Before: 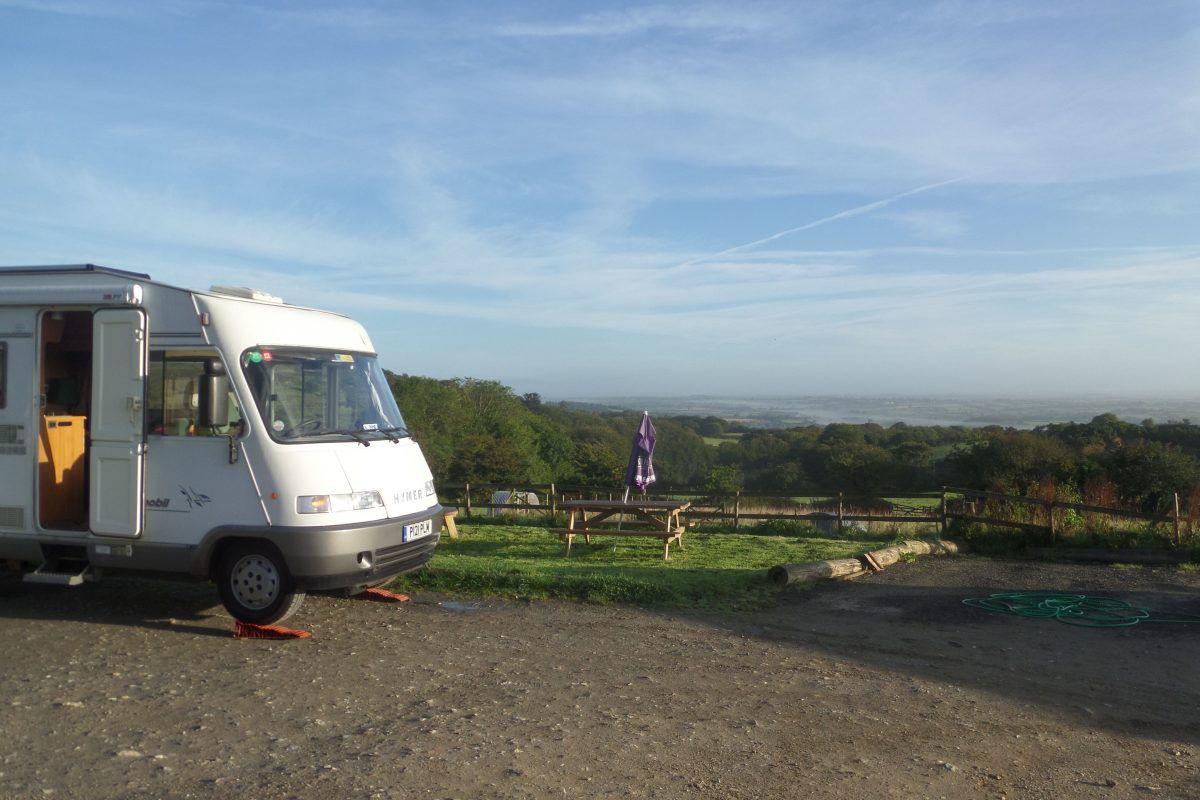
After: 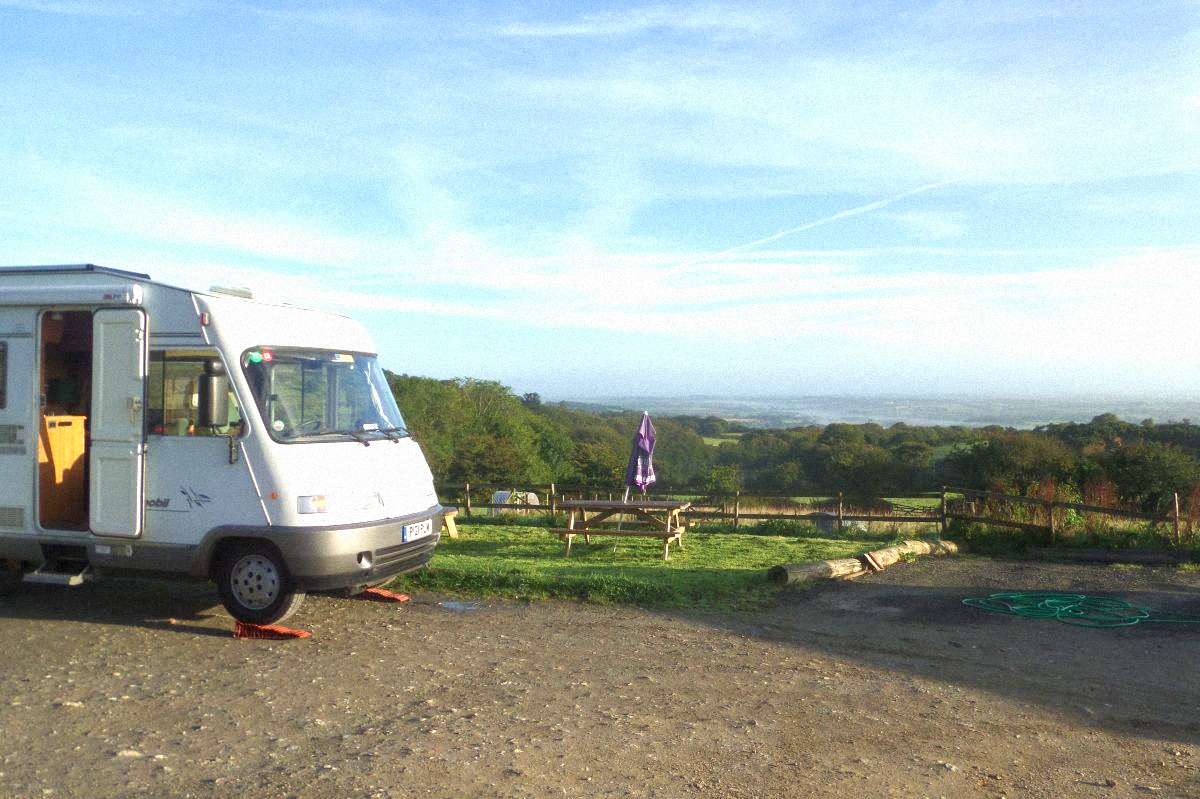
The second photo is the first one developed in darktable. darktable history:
velvia: on, module defaults
exposure: black level correction 0, exposure 0.877 EV, compensate exposure bias true, compensate highlight preservation false
crop: bottom 0.071%
grain: mid-tones bias 0%
